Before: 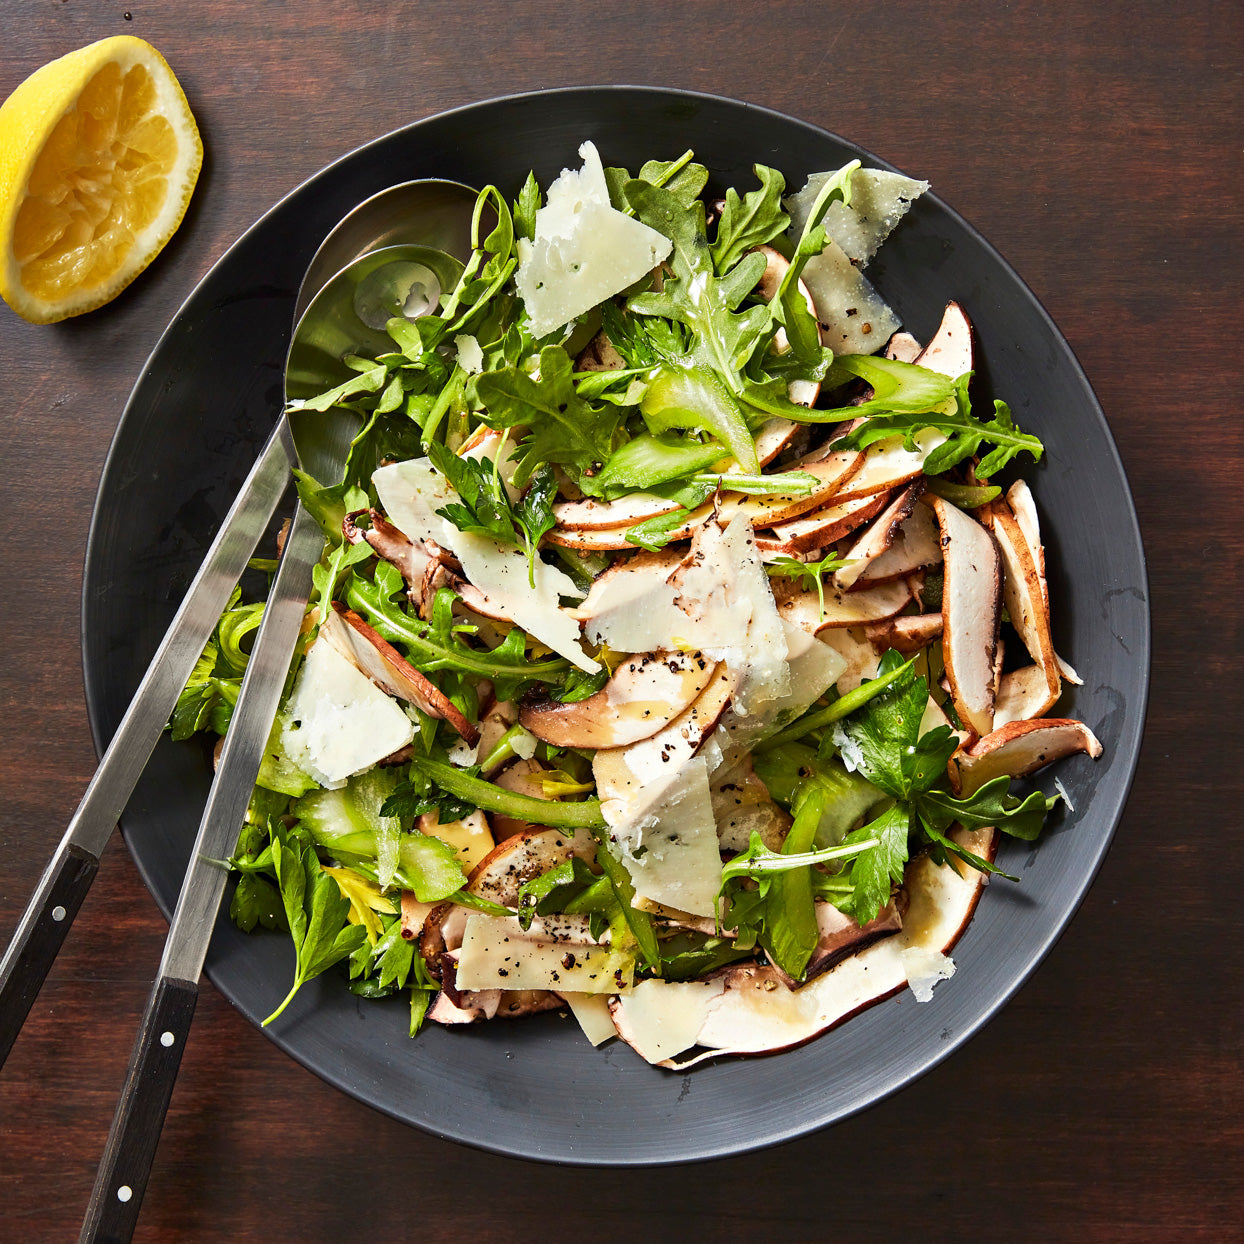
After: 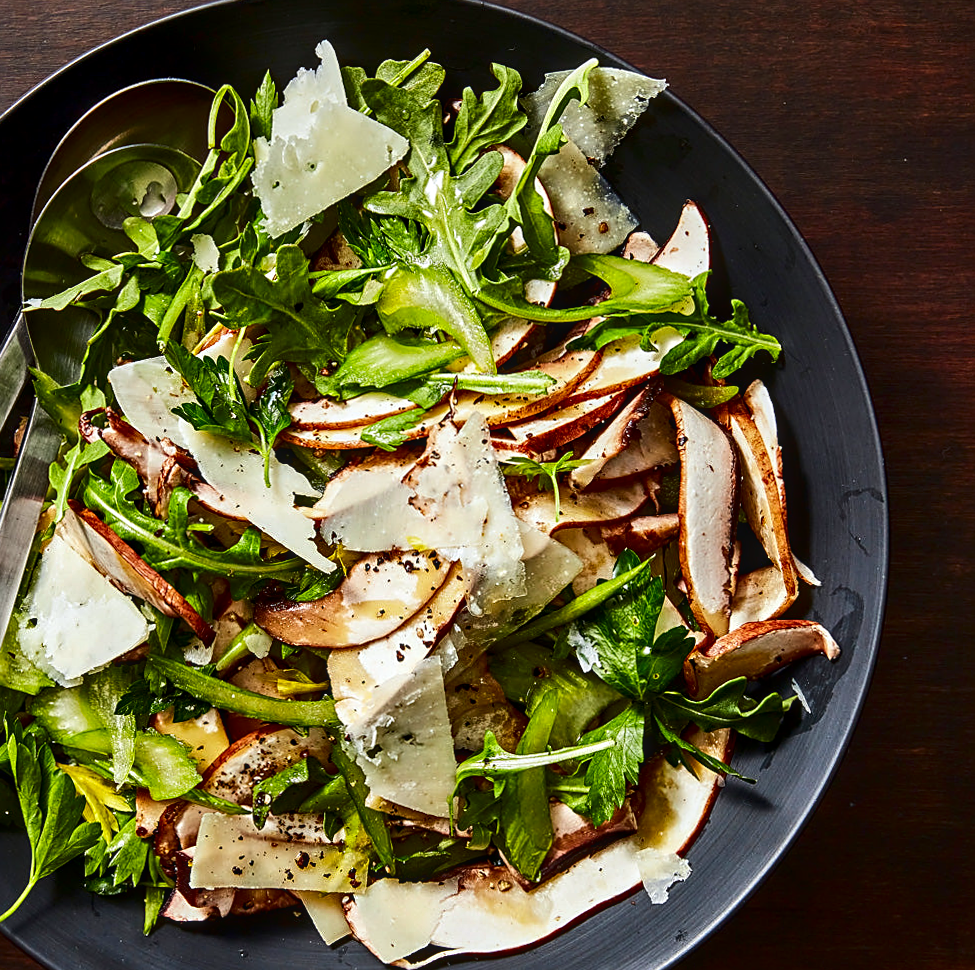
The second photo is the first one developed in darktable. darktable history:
crop and rotate: left 20.74%, top 7.912%, right 0.375%, bottom 13.378%
sharpen: on, module defaults
contrast brightness saturation: contrast 0.19, brightness -0.24, saturation 0.11
rotate and perspective: rotation 0.192°, lens shift (horizontal) -0.015, crop left 0.005, crop right 0.996, crop top 0.006, crop bottom 0.99
white balance: red 0.988, blue 1.017
local contrast: on, module defaults
shadows and highlights: shadows 25, highlights -25
